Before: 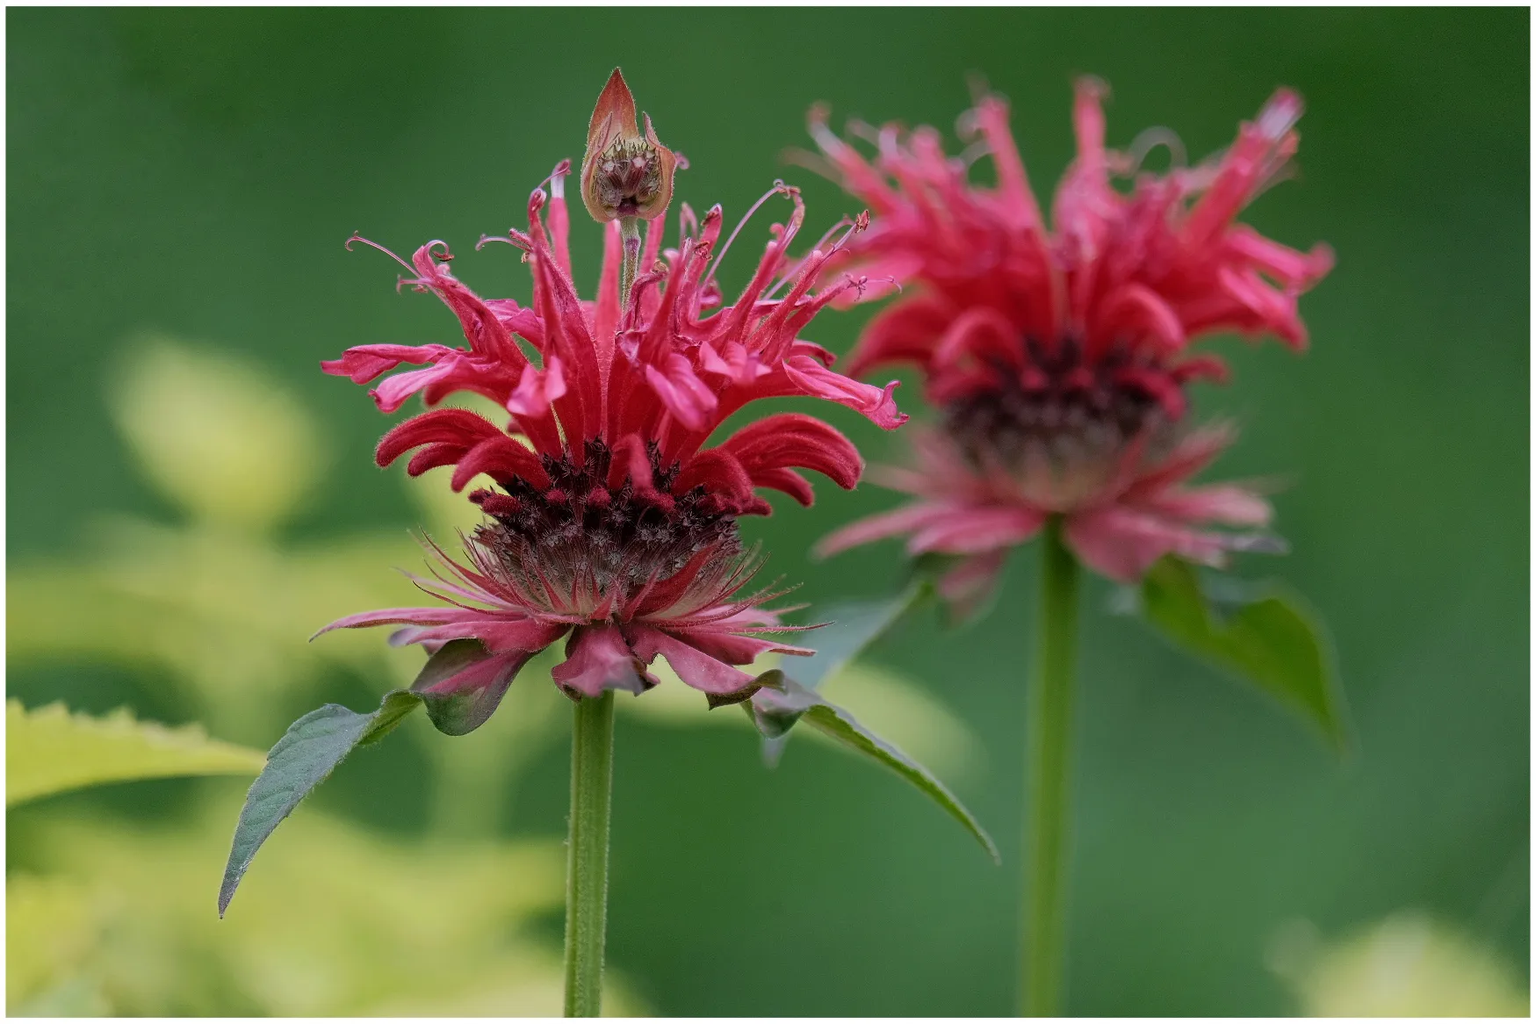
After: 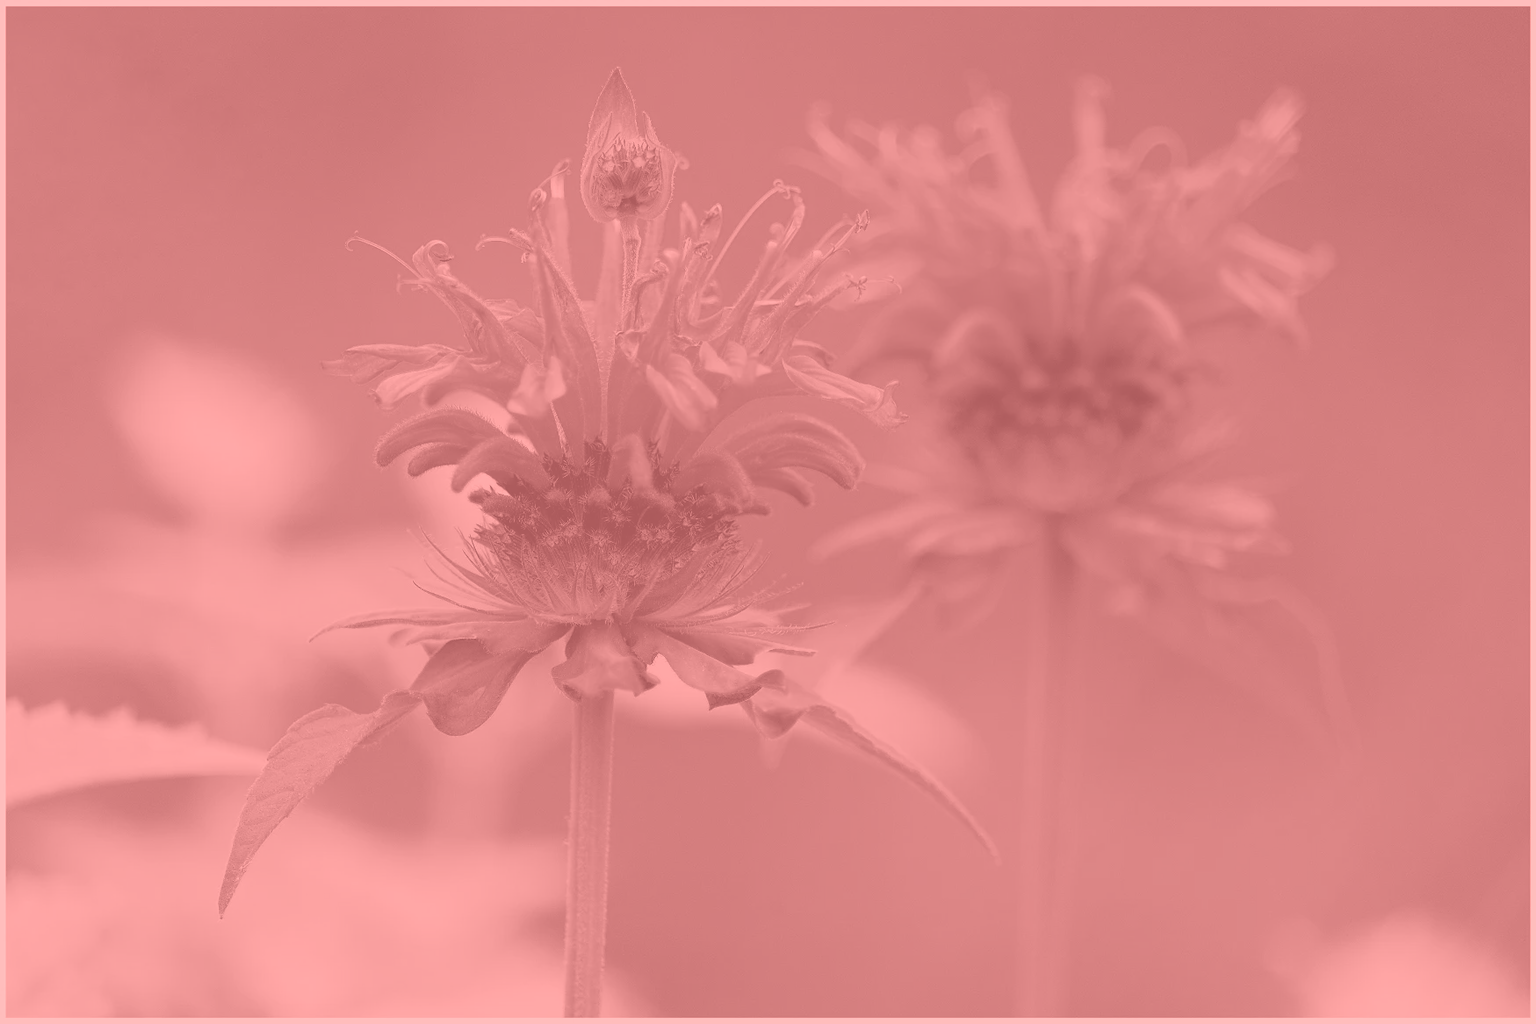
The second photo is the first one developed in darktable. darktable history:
contrast brightness saturation: contrast -0.26, saturation -0.43
colorize: saturation 51%, source mix 50.67%, lightness 50.67%
velvia: strength 27%
